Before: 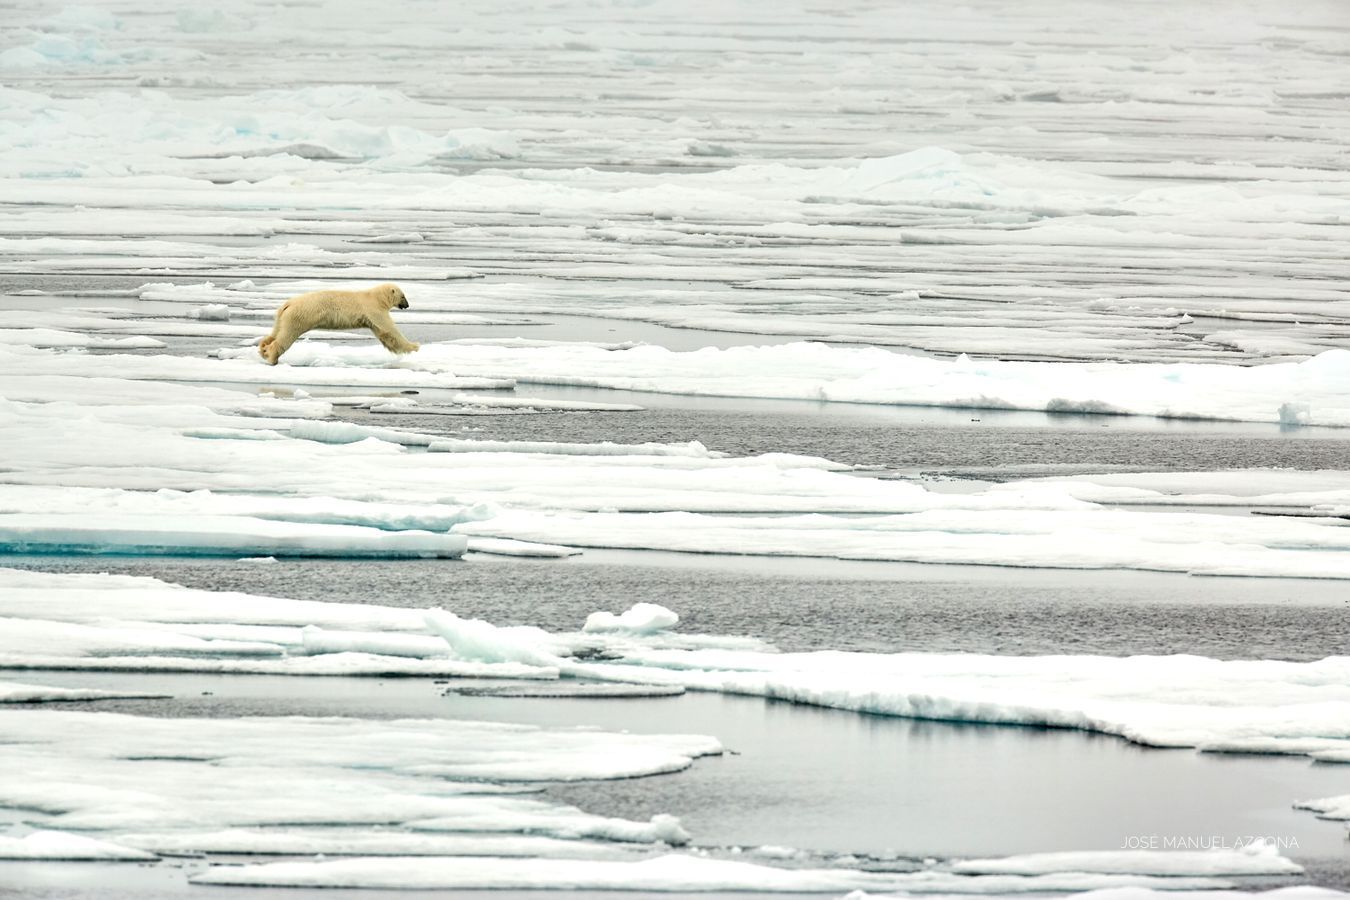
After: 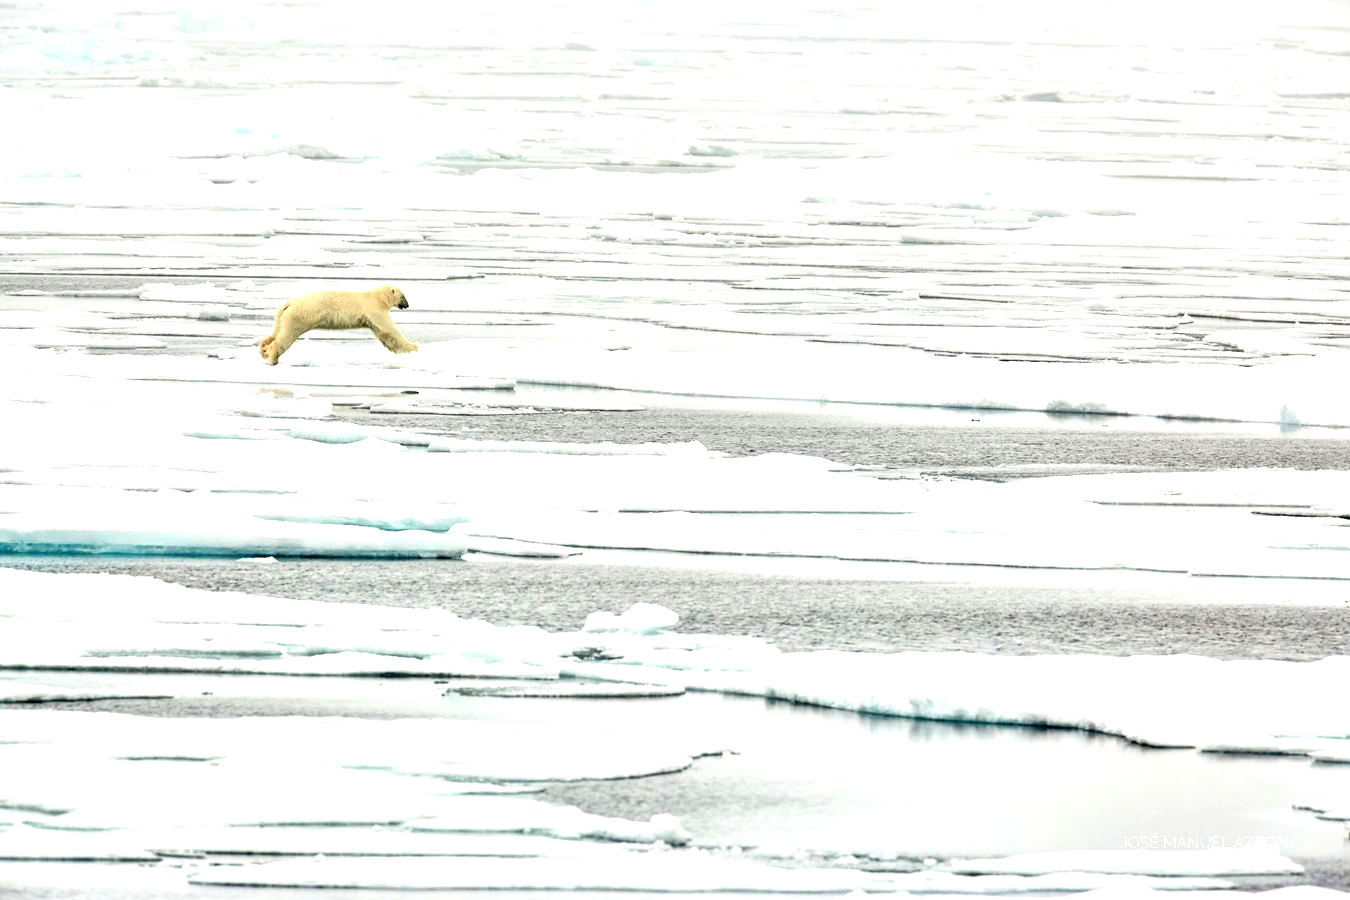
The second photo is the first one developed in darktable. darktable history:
tone equalizer: -8 EV -0.717 EV, -7 EV -0.738 EV, -6 EV -0.614 EV, -5 EV -0.375 EV, -3 EV 0.369 EV, -2 EV 0.6 EV, -1 EV 0.698 EV, +0 EV 0.778 EV
local contrast: mode bilateral grid, contrast 100, coarseness 100, detail 90%, midtone range 0.2
exposure: exposure -0.144 EV, compensate highlight preservation false
